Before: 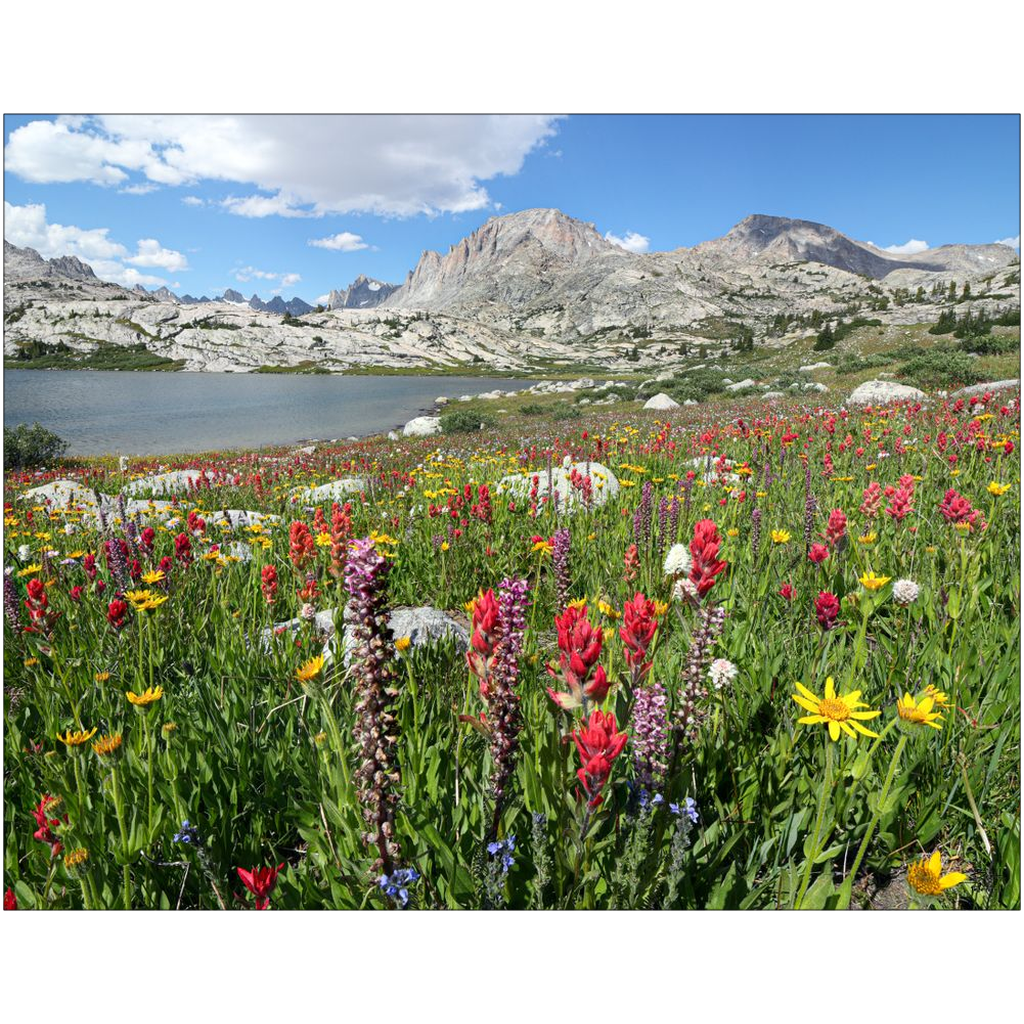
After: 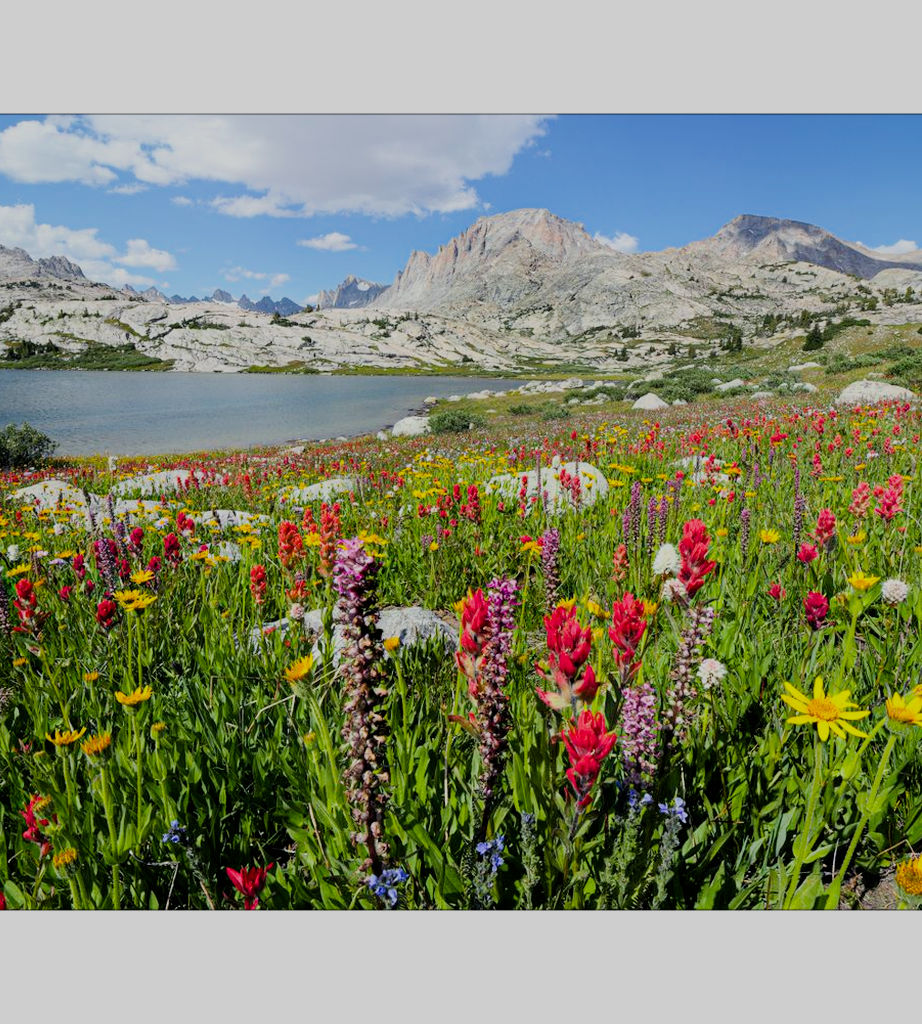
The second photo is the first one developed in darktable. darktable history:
filmic rgb: black relative exposure -6.98 EV, white relative exposure 5.63 EV, hardness 2.86
color balance rgb: perceptual saturation grading › global saturation 20%, global vibrance 20%
crop and rotate: left 1.088%, right 8.807%
